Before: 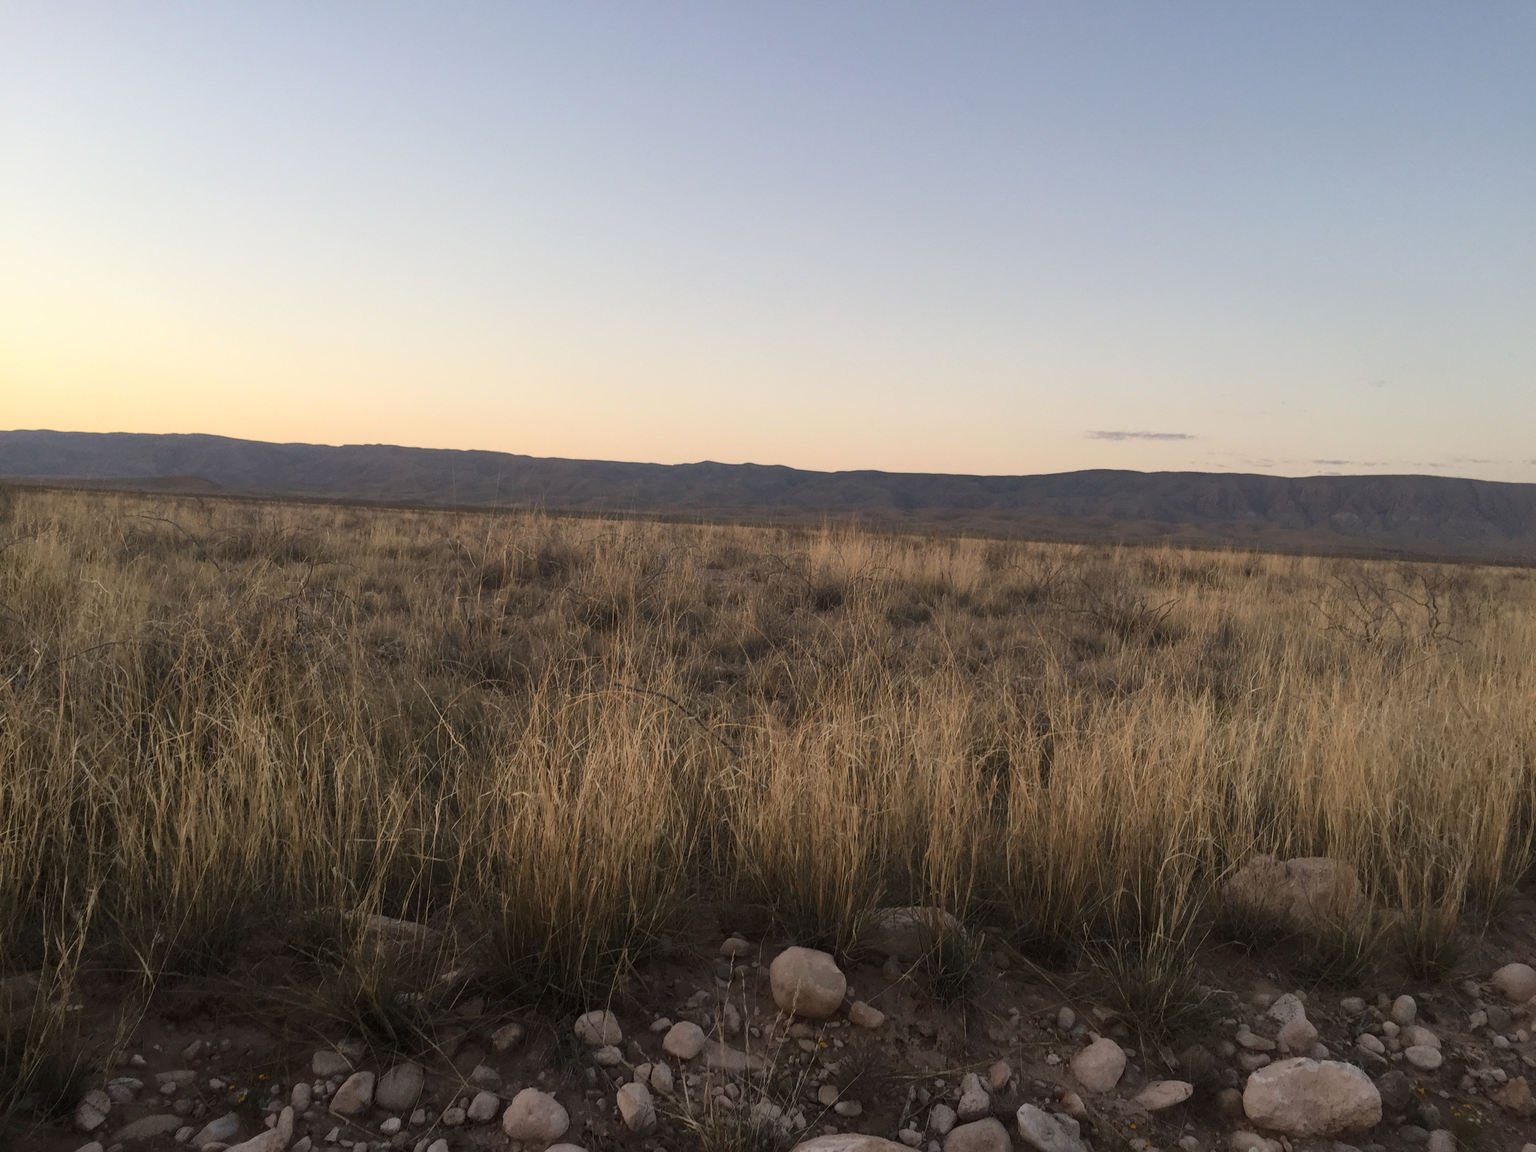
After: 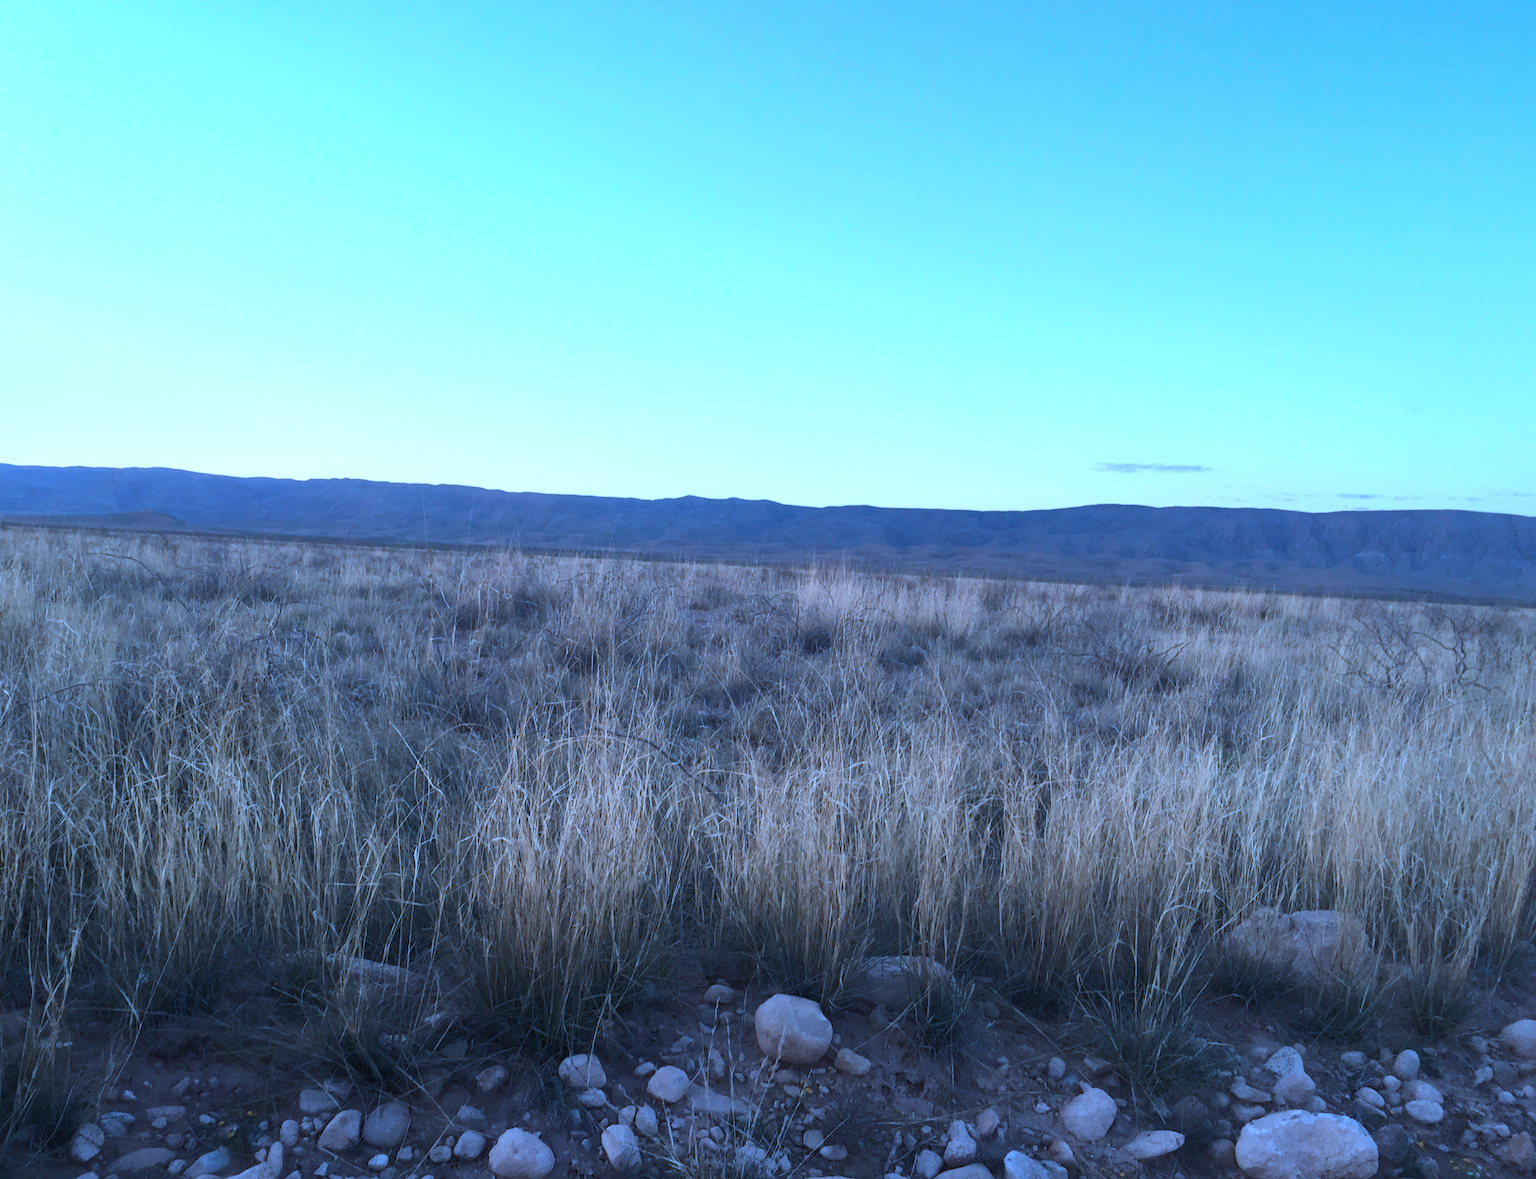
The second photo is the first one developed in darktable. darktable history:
color calibration: illuminant as shot in camera, x 0.462, y 0.419, temperature 2651.64 K
rotate and perspective: rotation 0.074°, lens shift (vertical) 0.096, lens shift (horizontal) -0.041, crop left 0.043, crop right 0.952, crop top 0.024, crop bottom 0.979
exposure: exposure 0.669 EV, compensate highlight preservation false
